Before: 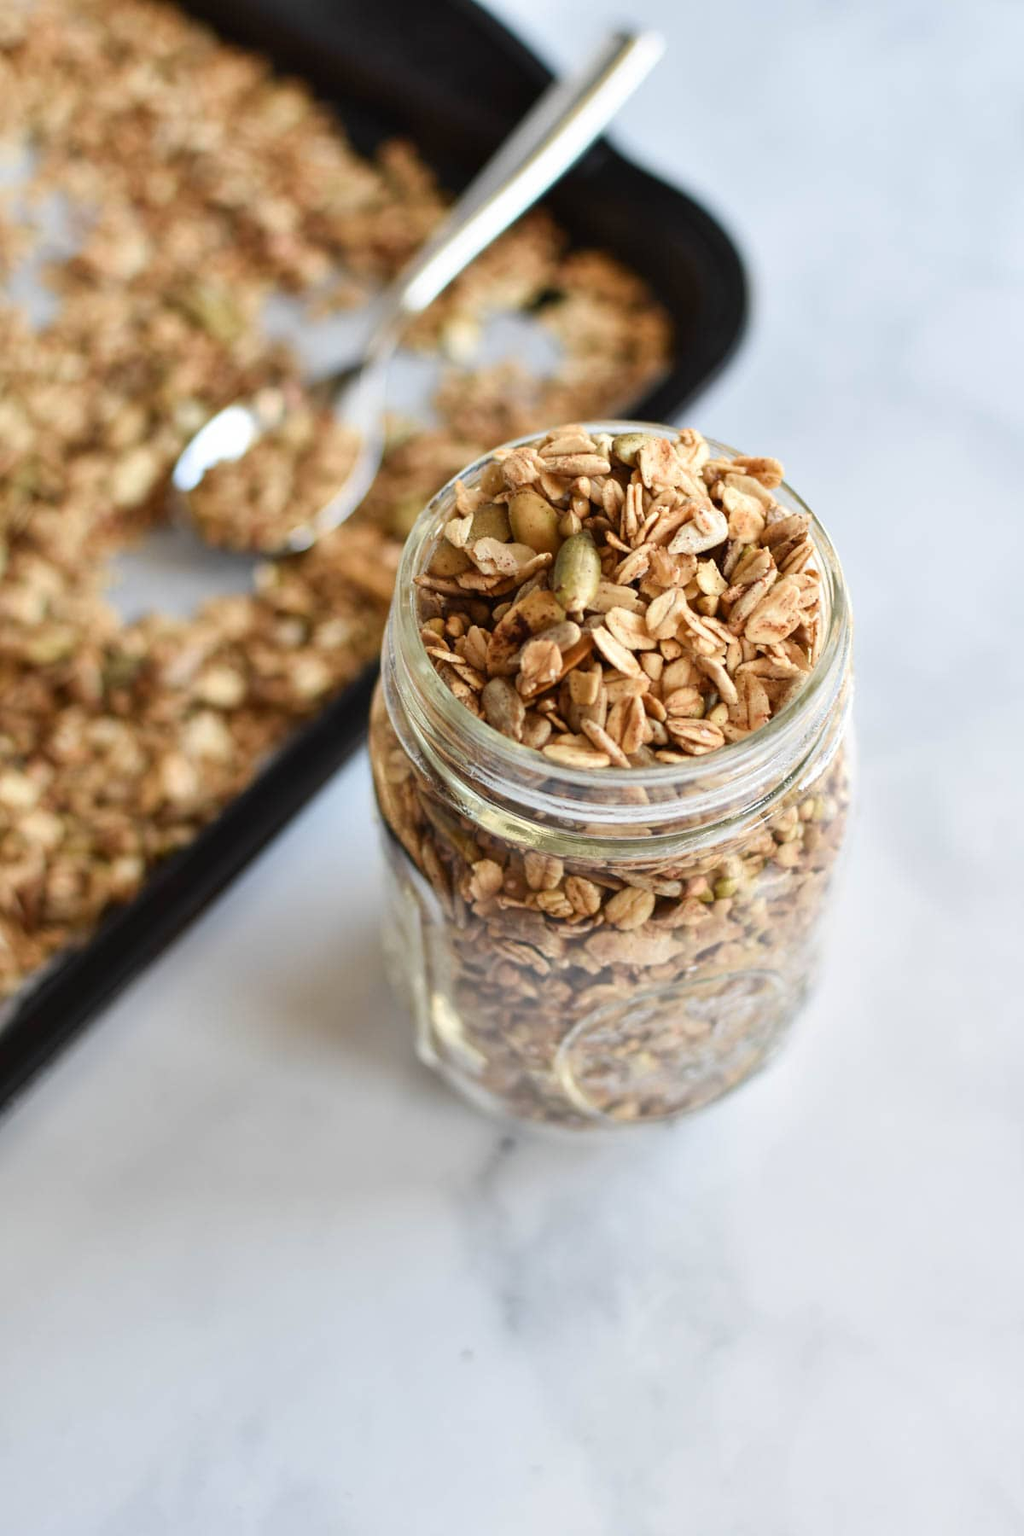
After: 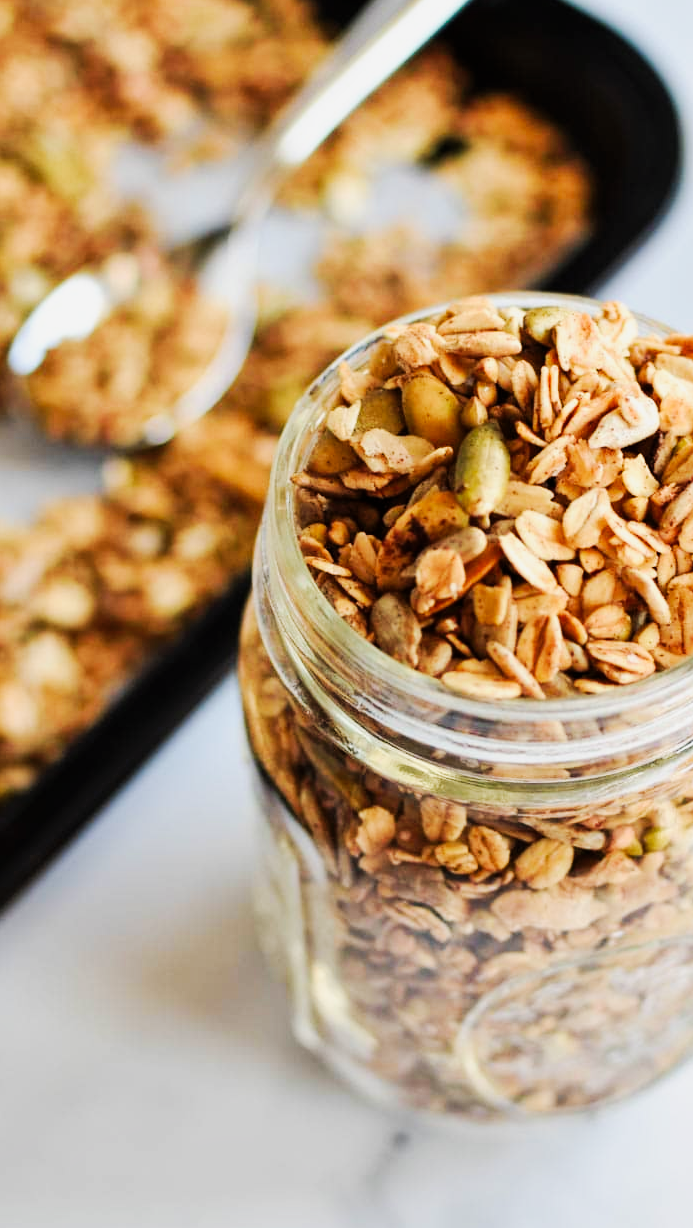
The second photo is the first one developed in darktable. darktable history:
color balance: contrast 10%
crop: left 16.202%, top 11.208%, right 26.045%, bottom 20.557%
filmic rgb: black relative exposure -16 EV, white relative exposure 6.92 EV, hardness 4.7
tone curve: curves: ch0 [(0, 0) (0.003, 0.003) (0.011, 0.009) (0.025, 0.022) (0.044, 0.037) (0.069, 0.051) (0.1, 0.079) (0.136, 0.114) (0.177, 0.152) (0.224, 0.212) (0.277, 0.281) (0.335, 0.358) (0.399, 0.459) (0.468, 0.573) (0.543, 0.684) (0.623, 0.779) (0.709, 0.866) (0.801, 0.949) (0.898, 0.98) (1, 1)], preserve colors none
tone equalizer: -8 EV 0.25 EV, -7 EV 0.417 EV, -6 EV 0.417 EV, -5 EV 0.25 EV, -3 EV -0.25 EV, -2 EV -0.417 EV, -1 EV -0.417 EV, +0 EV -0.25 EV, edges refinement/feathering 500, mask exposure compensation -1.57 EV, preserve details guided filter
